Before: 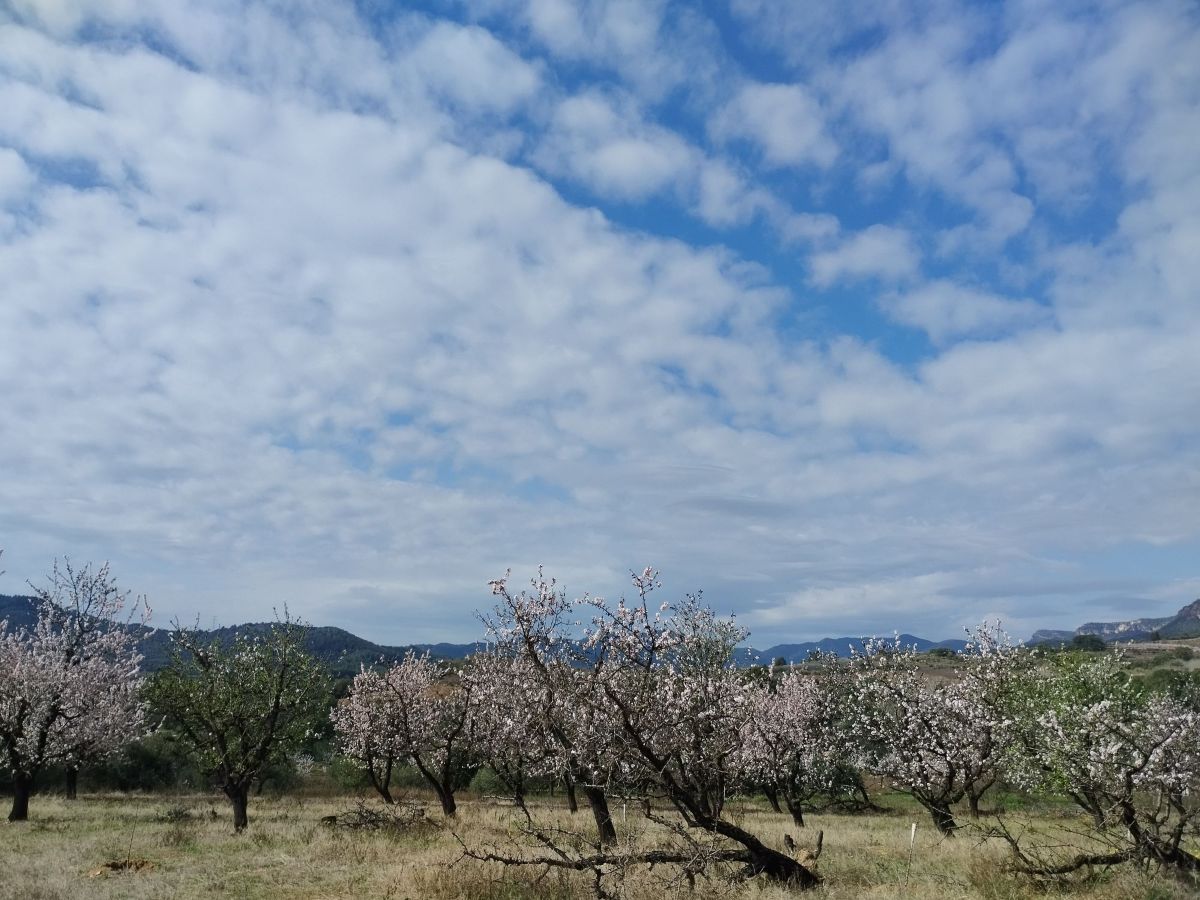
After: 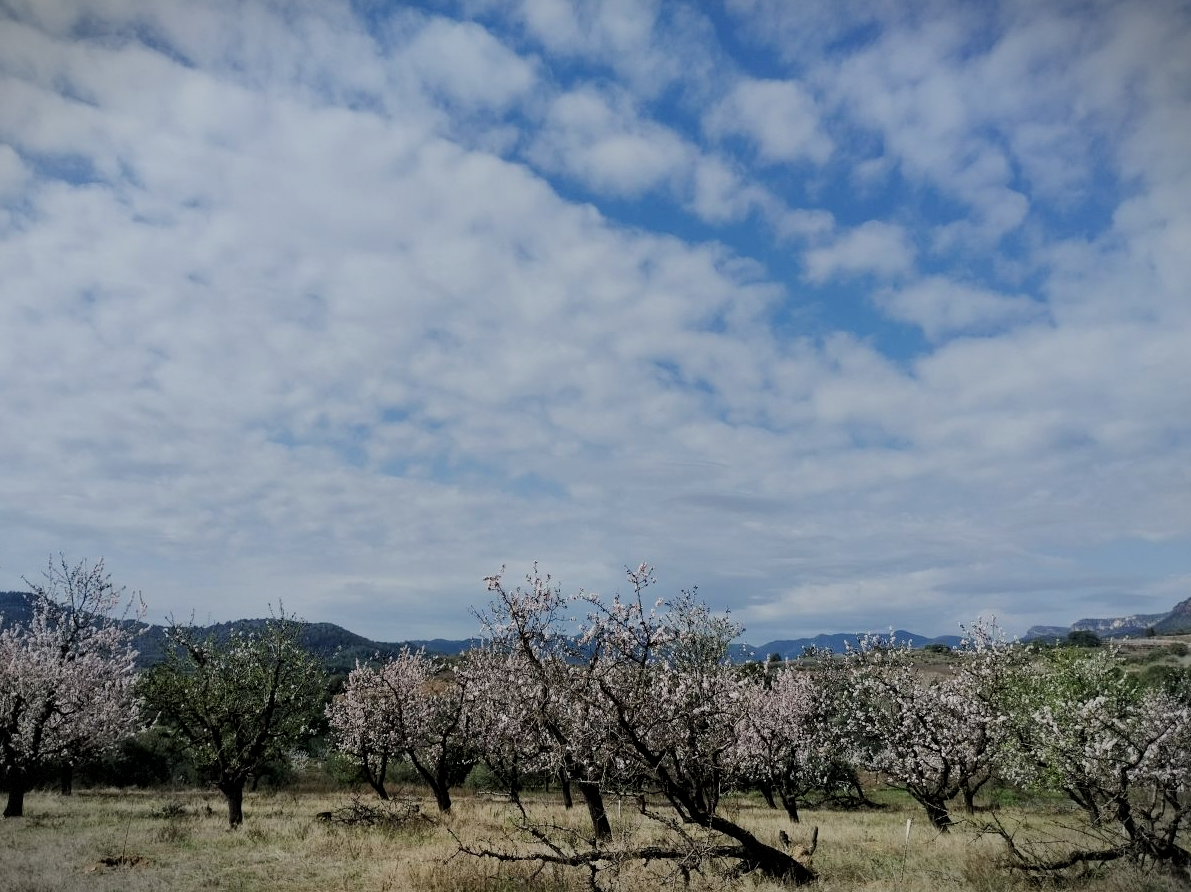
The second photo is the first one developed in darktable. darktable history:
crop: left 0.434%, top 0.485%, right 0.244%, bottom 0.386%
filmic rgb: black relative exposure -7.65 EV, white relative exposure 4.56 EV, hardness 3.61
vignetting: fall-off start 100%, brightness -0.406, saturation -0.3, width/height ratio 1.324, dithering 8-bit output, unbound false
local contrast: highlights 100%, shadows 100%, detail 120%, midtone range 0.2
color balance rgb: saturation formula JzAzBz (2021)
